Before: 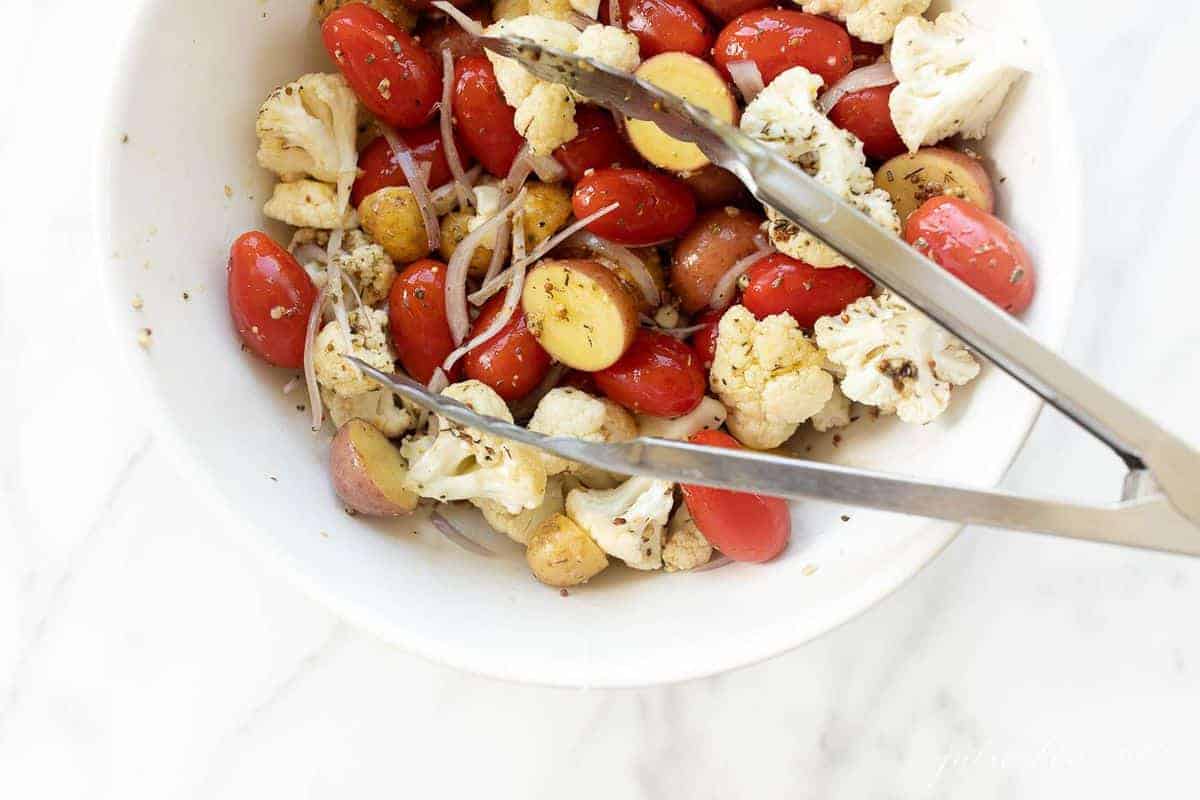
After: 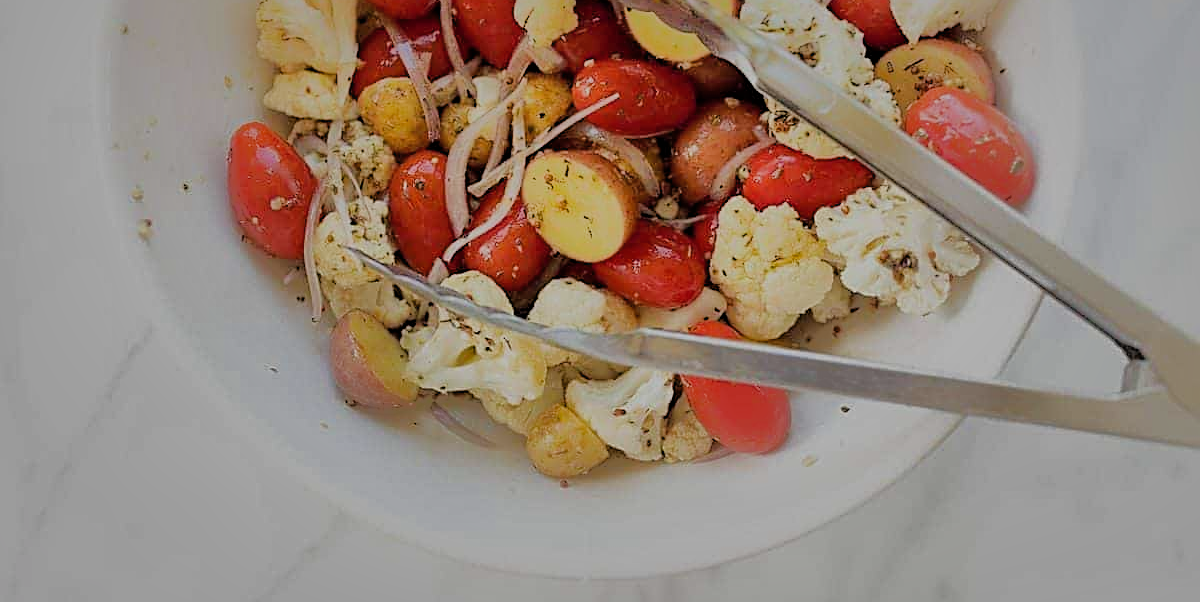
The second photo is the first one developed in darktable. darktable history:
filmic rgb: black relative exposure -7.65 EV, white relative exposure 4.56 EV, hardness 3.61, contrast 1.052
shadows and highlights: shadows 38.34, highlights -74.27
sharpen: radius 2.531, amount 0.617
crop: top 13.718%, bottom 11.024%
